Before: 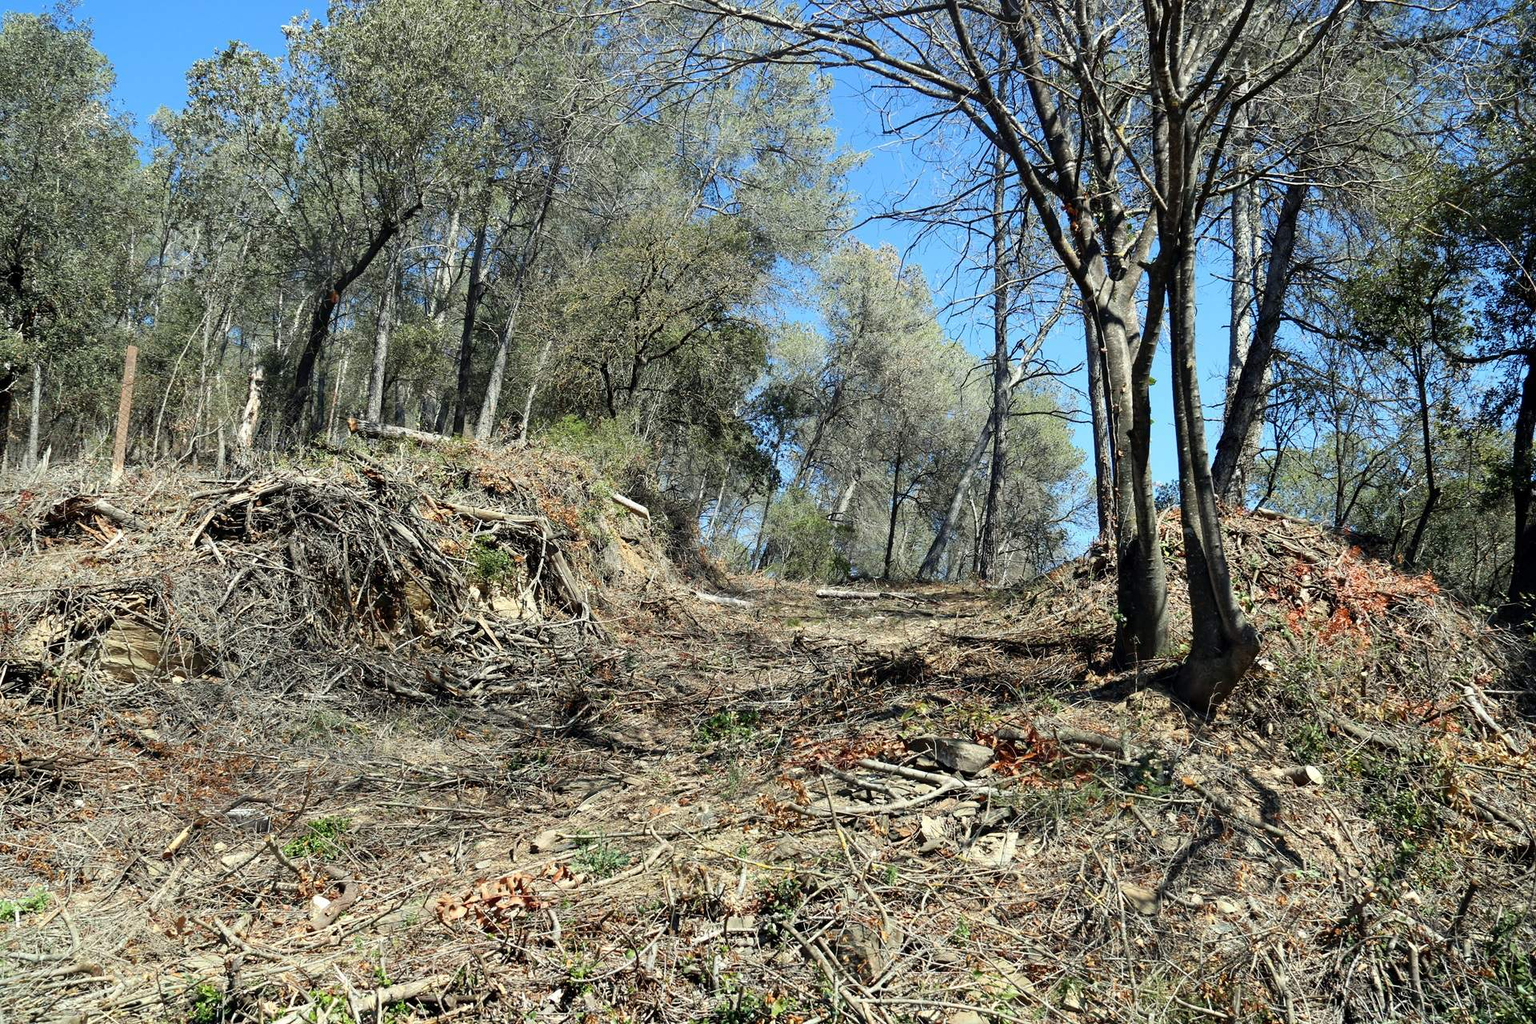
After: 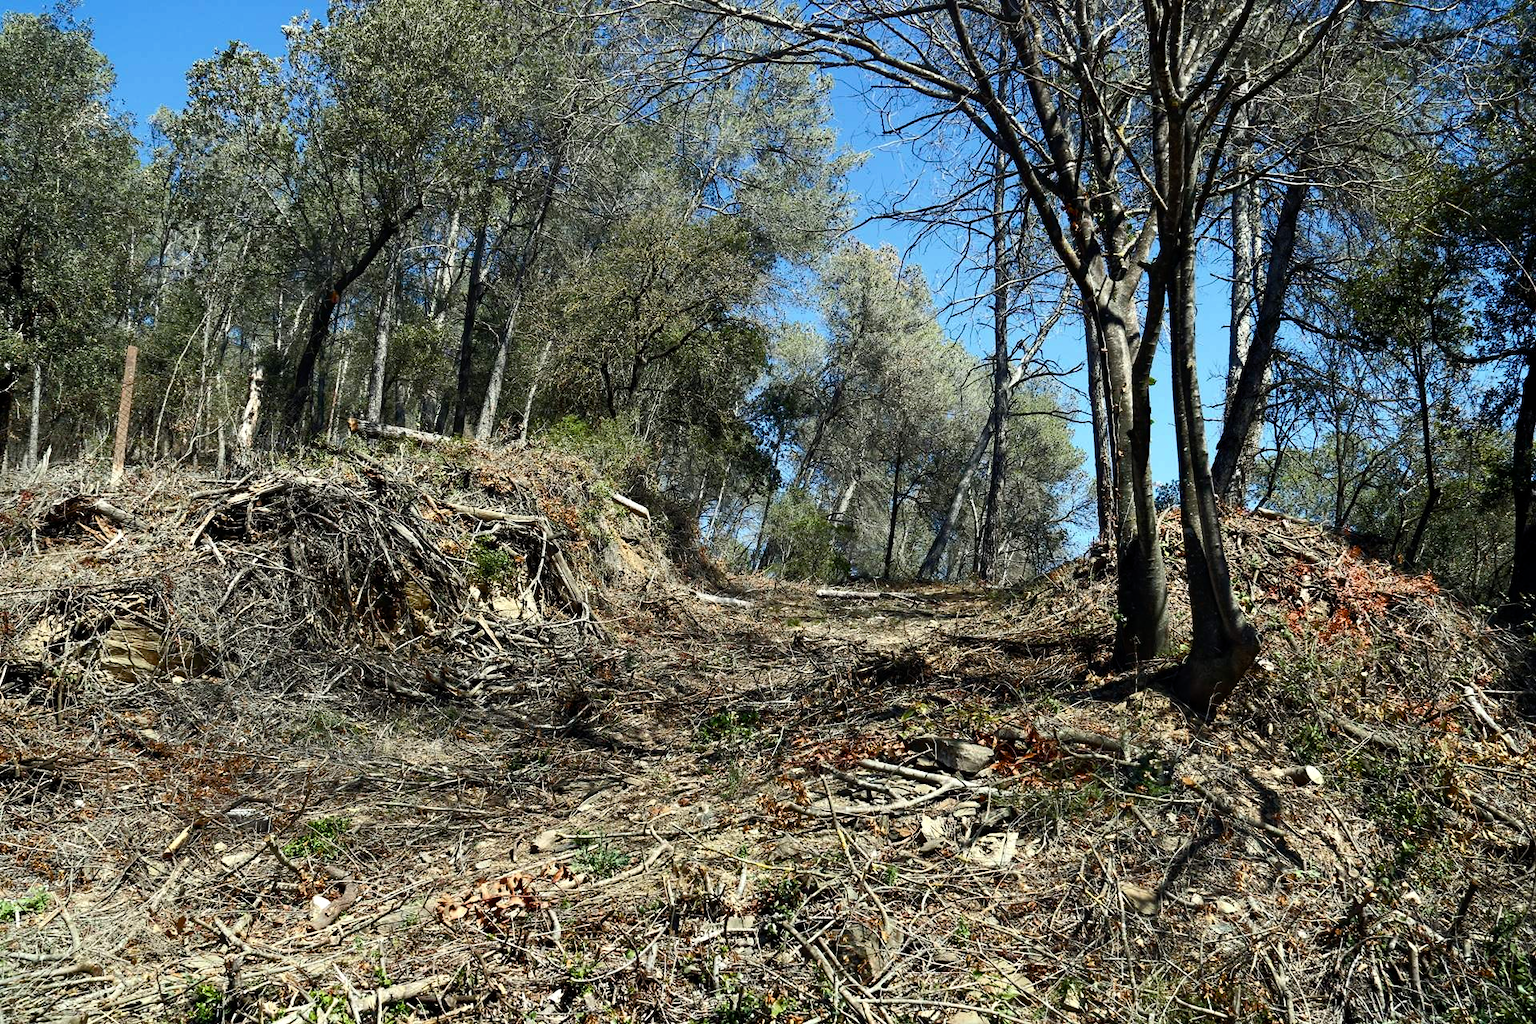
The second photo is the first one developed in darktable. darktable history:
color balance rgb: perceptual saturation grading › global saturation 27.022%, perceptual saturation grading › highlights -27.664%, perceptual saturation grading › mid-tones 15.517%, perceptual saturation grading › shadows 33.004%, perceptual brilliance grading › highlights 3.135%, perceptual brilliance grading › mid-tones -19.063%, perceptual brilliance grading › shadows -42.034%
